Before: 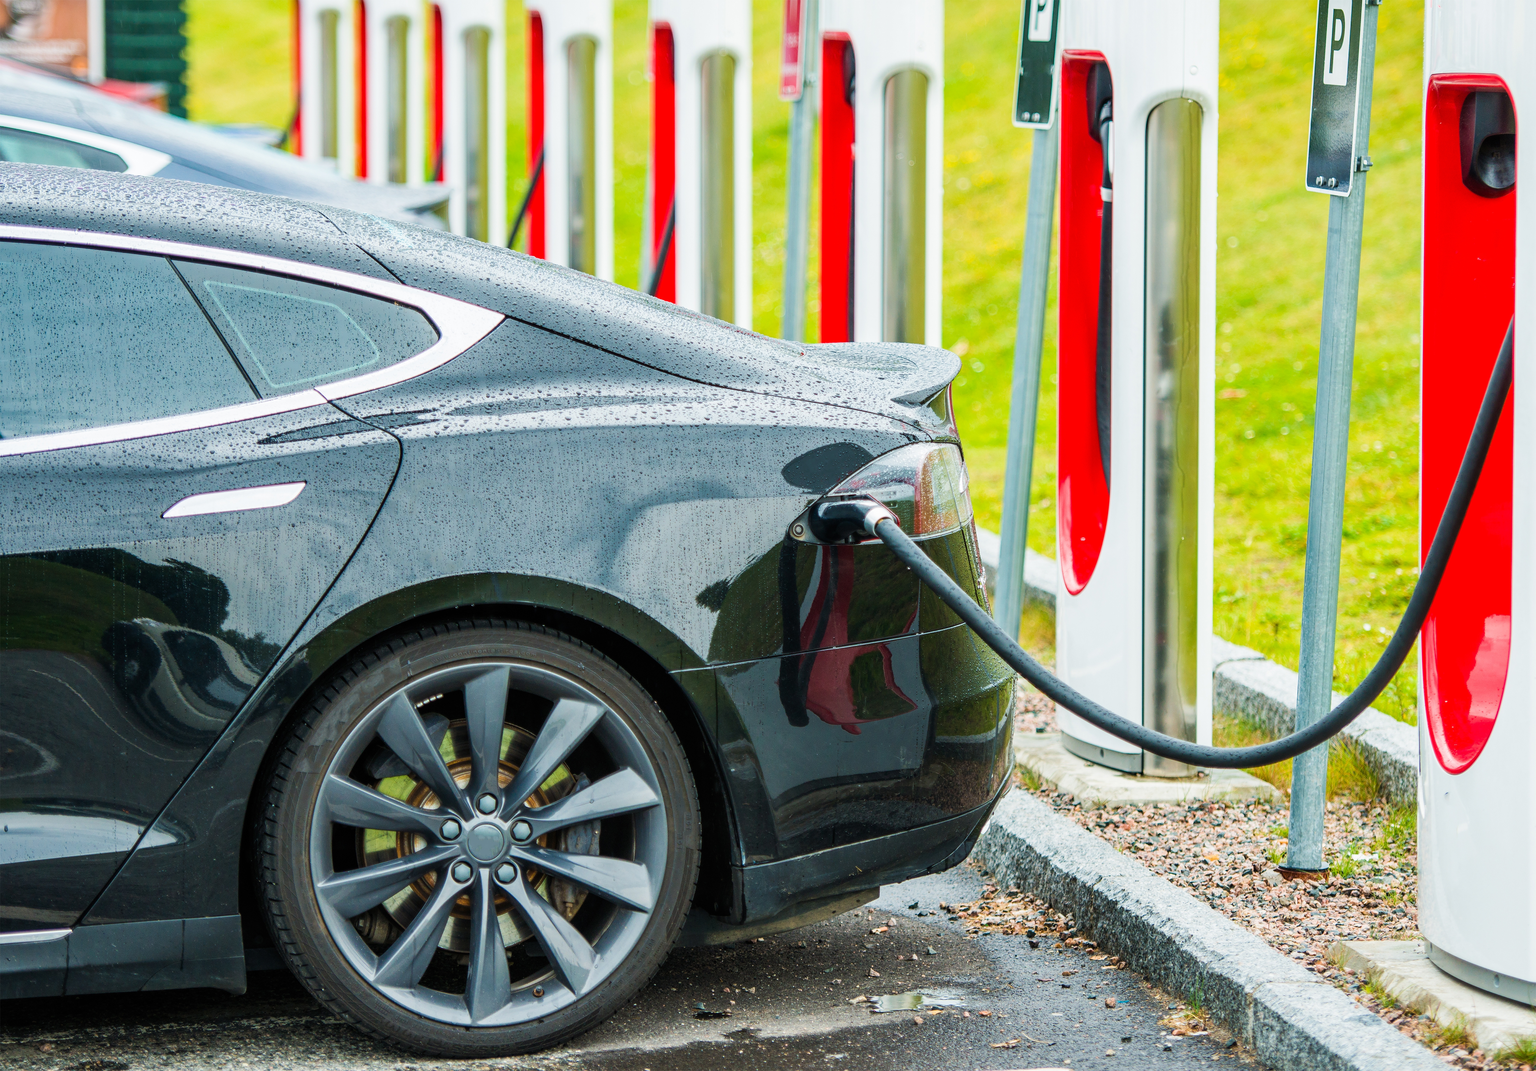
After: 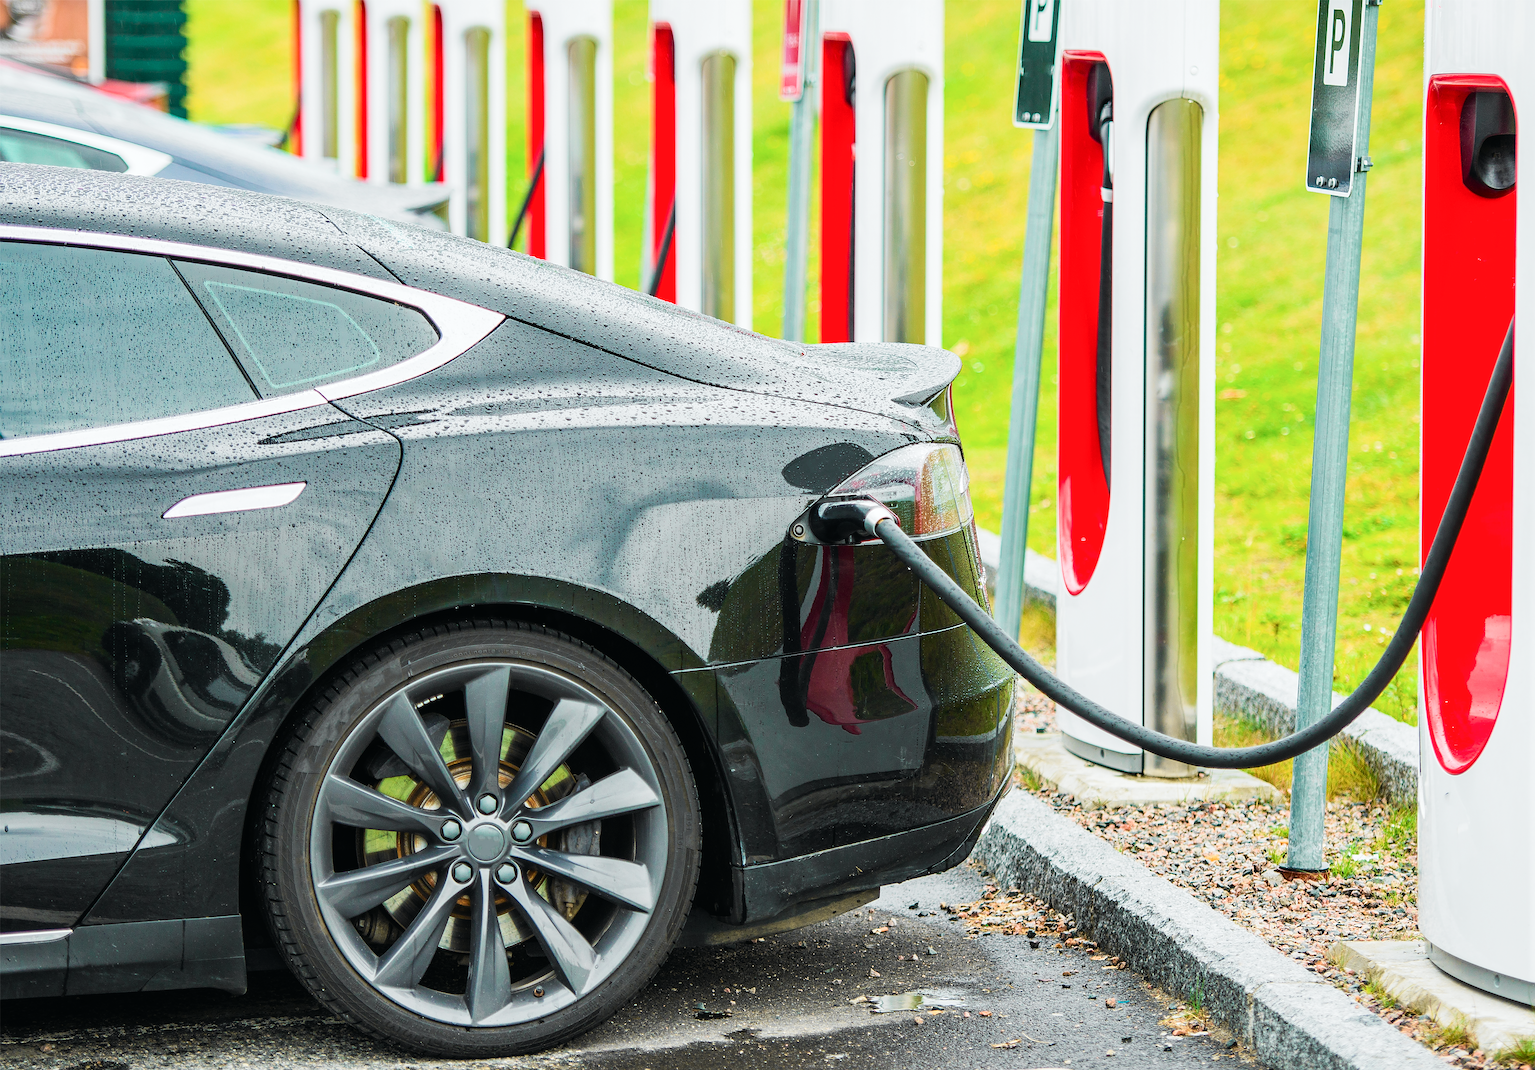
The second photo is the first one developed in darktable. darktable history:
tone curve: curves: ch0 [(0, 0.009) (0.037, 0.035) (0.131, 0.126) (0.275, 0.28) (0.476, 0.514) (0.617, 0.667) (0.704, 0.759) (0.813, 0.863) (0.911, 0.931) (0.997, 1)]; ch1 [(0, 0) (0.318, 0.271) (0.444, 0.438) (0.493, 0.496) (0.508, 0.5) (0.534, 0.535) (0.57, 0.582) (0.65, 0.664) (0.746, 0.764) (1, 1)]; ch2 [(0, 0) (0.246, 0.24) (0.36, 0.381) (0.415, 0.434) (0.476, 0.492) (0.502, 0.499) (0.522, 0.518) (0.533, 0.534) (0.586, 0.598) (0.634, 0.643) (0.706, 0.717) (0.853, 0.83) (1, 0.951)], color space Lab, independent channels, preserve colors none
sharpen: on, module defaults
